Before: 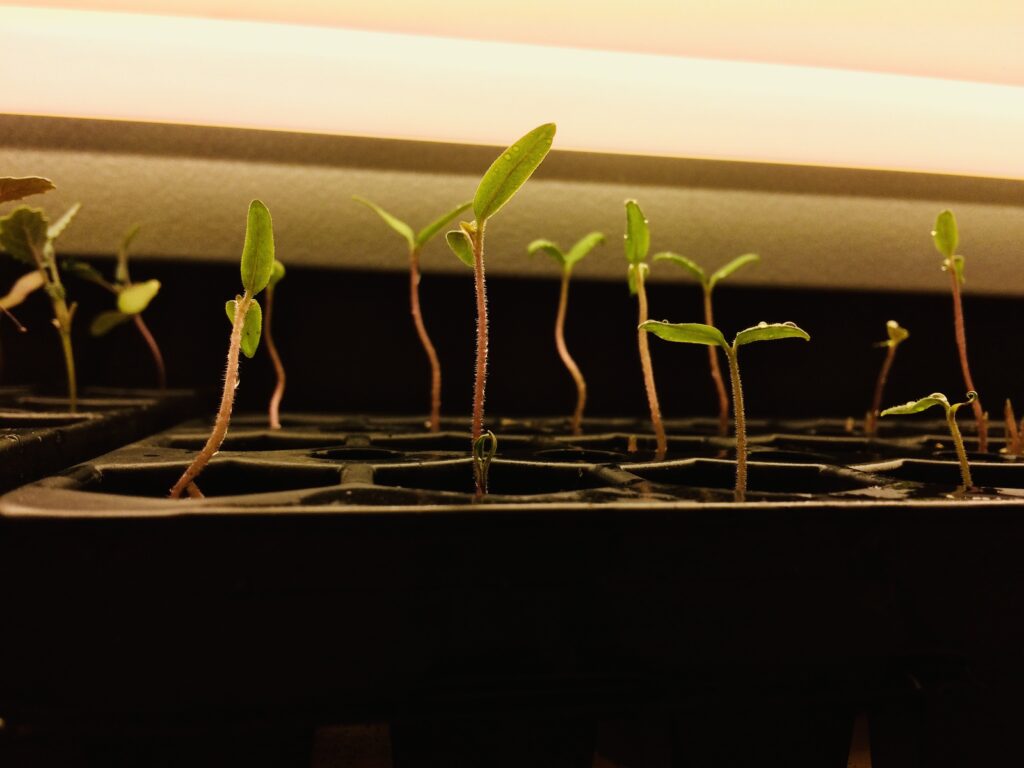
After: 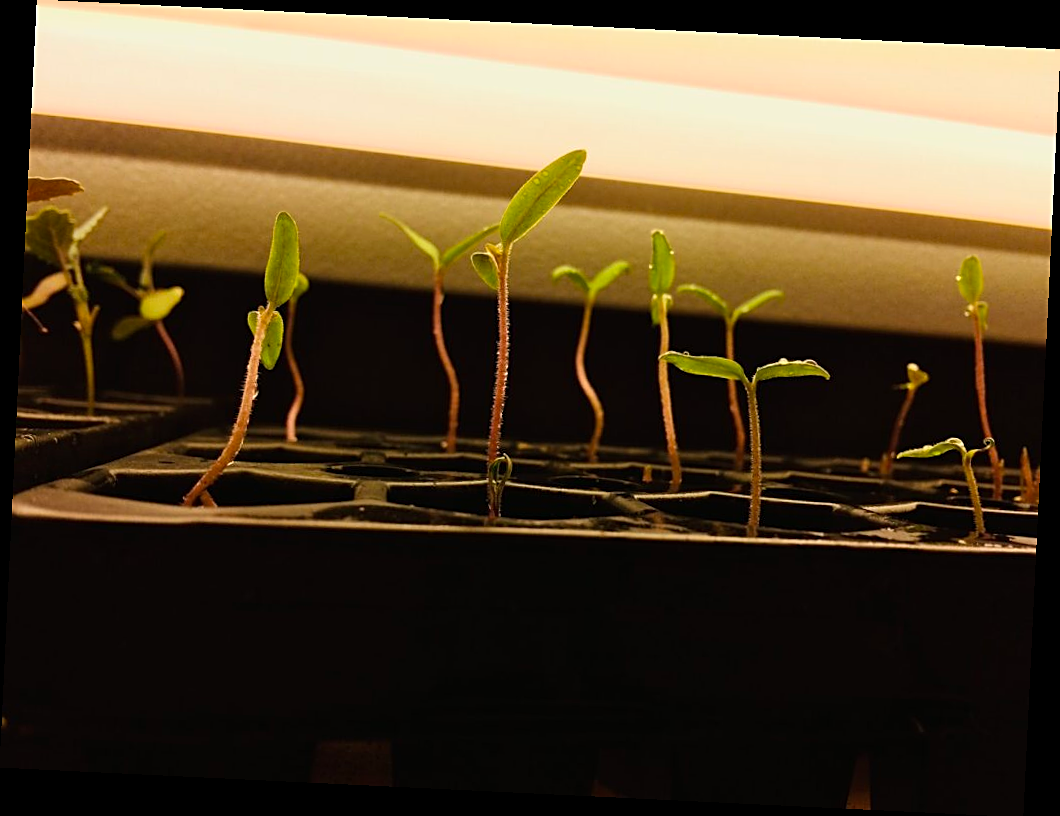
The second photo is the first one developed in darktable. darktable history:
crop and rotate: angle -2.78°
sharpen: on, module defaults
